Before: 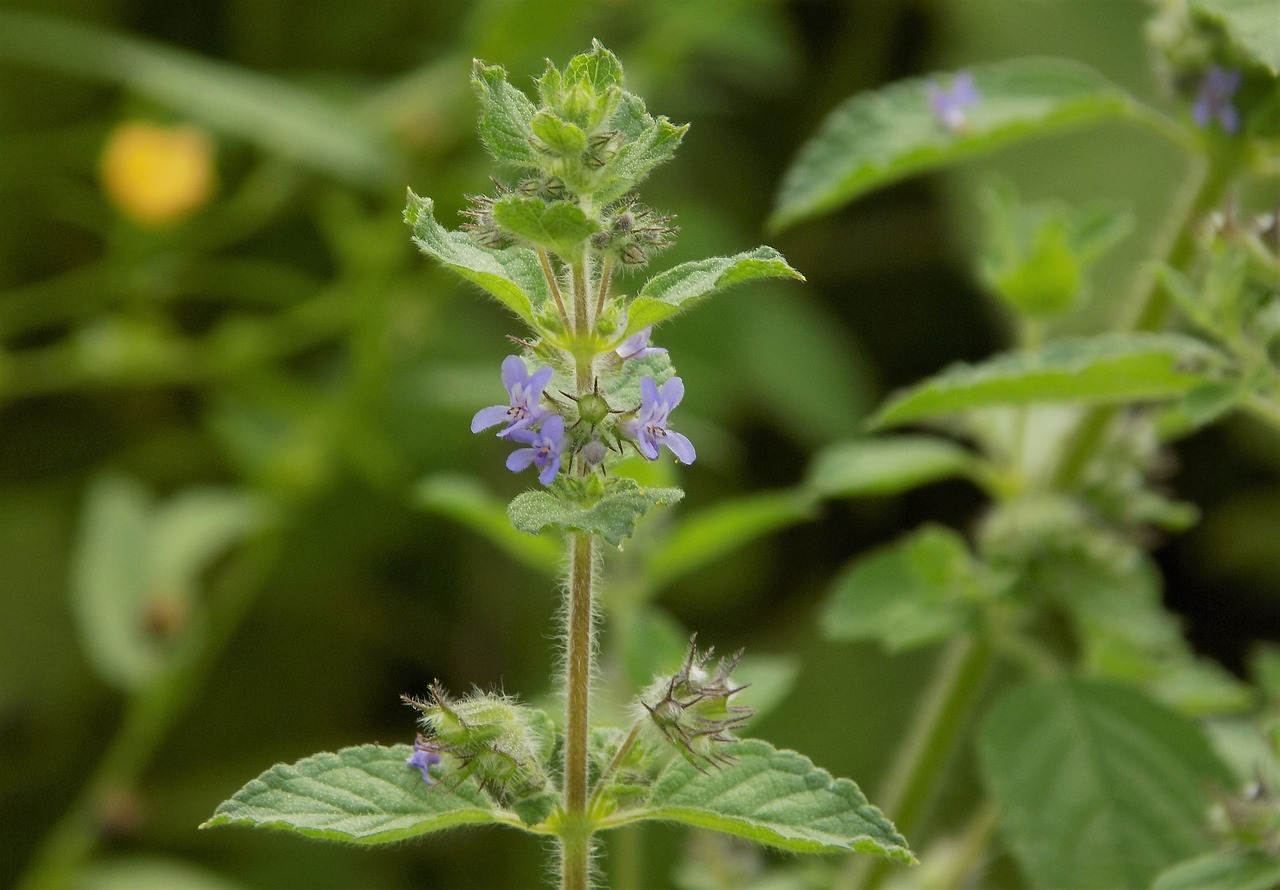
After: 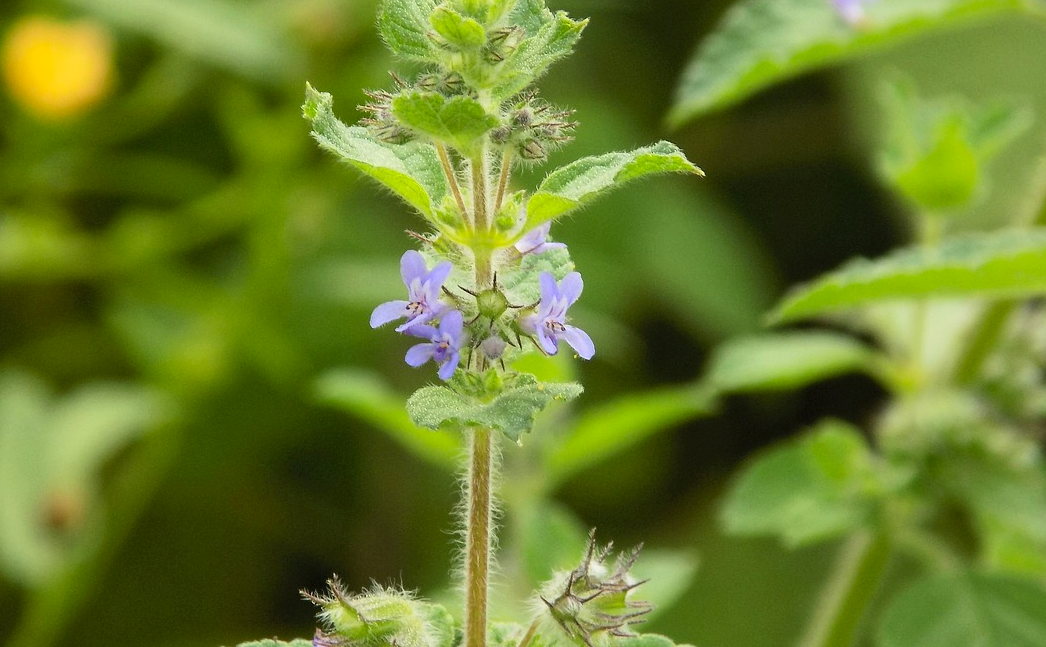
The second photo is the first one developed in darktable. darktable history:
contrast brightness saturation: contrast 0.203, brightness 0.166, saturation 0.218
crop: left 7.895%, top 11.864%, right 10.333%, bottom 15.402%
tone equalizer: on, module defaults
